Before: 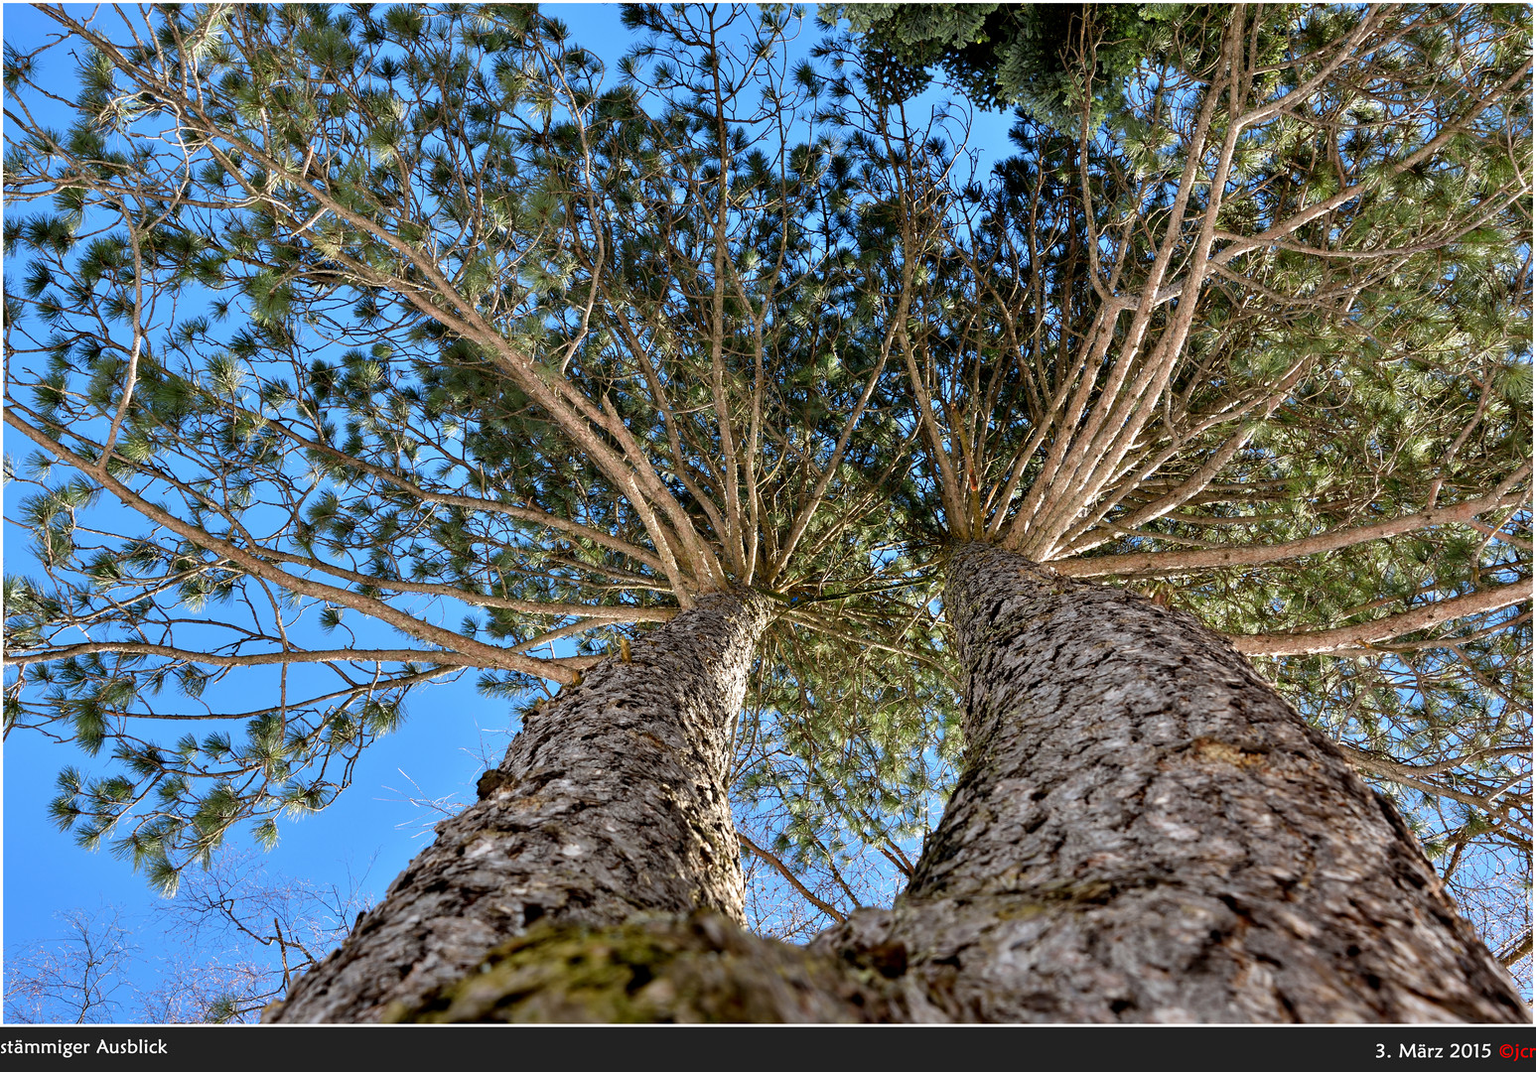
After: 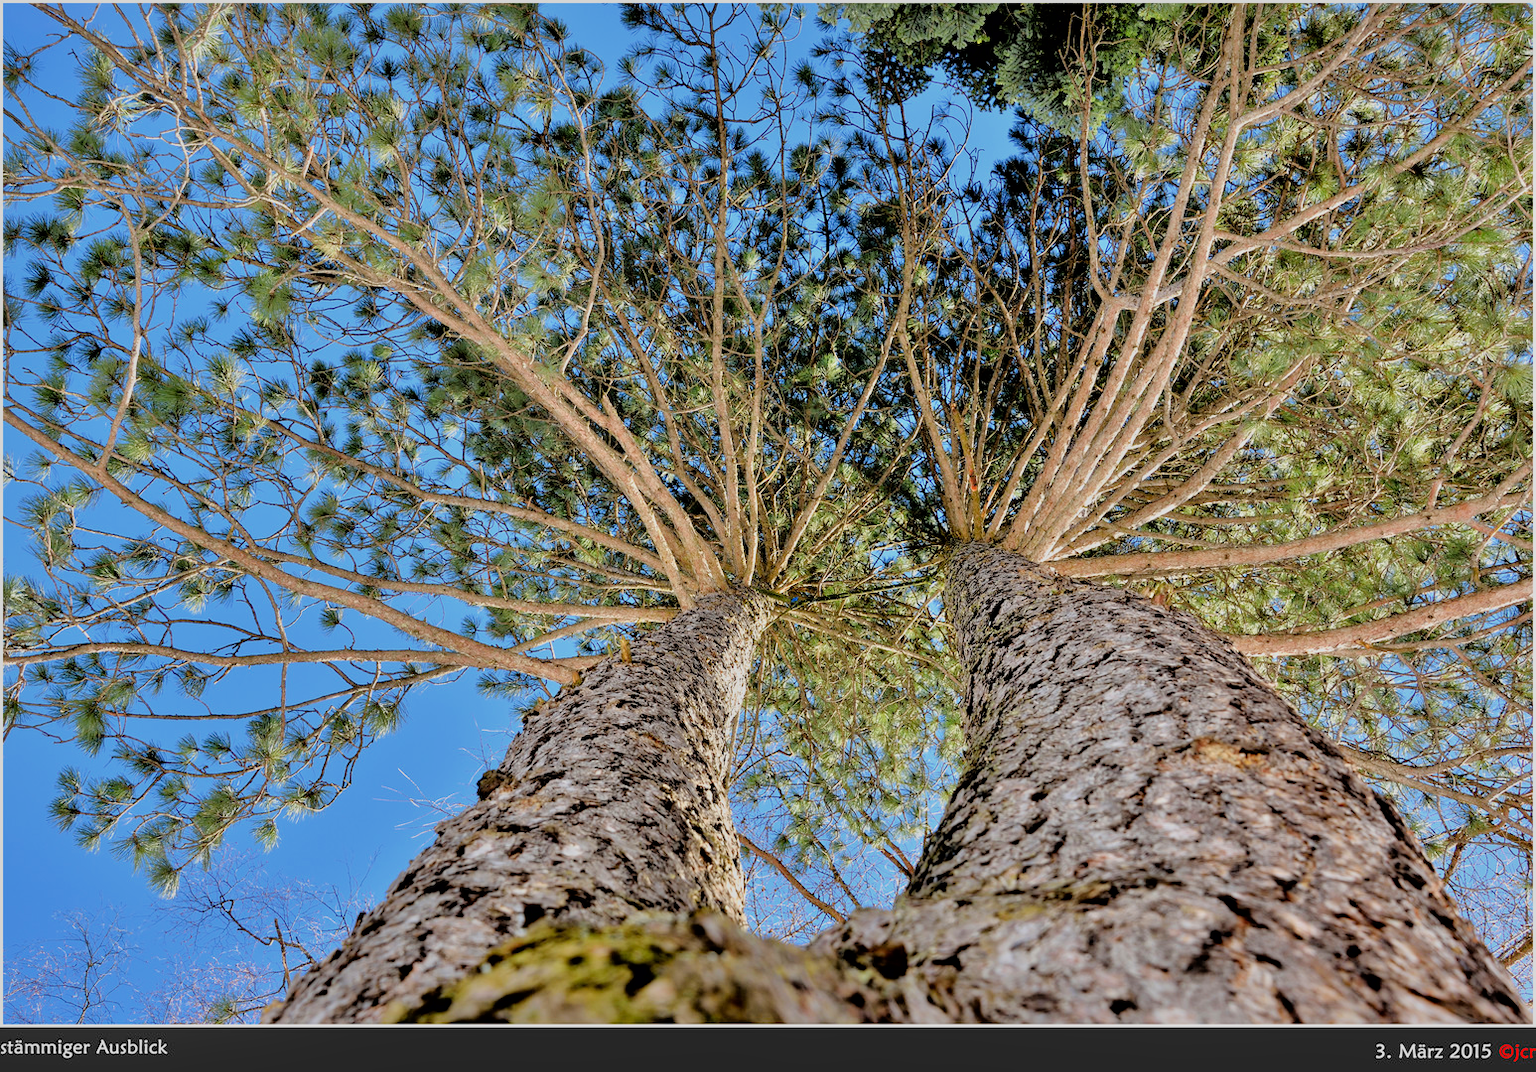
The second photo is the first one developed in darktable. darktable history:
filmic rgb: black relative exposure -7.65 EV, white relative exposure 4.56 EV, hardness 3.61, color science v6 (2022)
tone equalizer: -7 EV 0.15 EV, -6 EV 0.6 EV, -5 EV 1.15 EV, -4 EV 1.33 EV, -3 EV 1.15 EV, -2 EV 0.6 EV, -1 EV 0.15 EV, mask exposure compensation -0.5 EV
